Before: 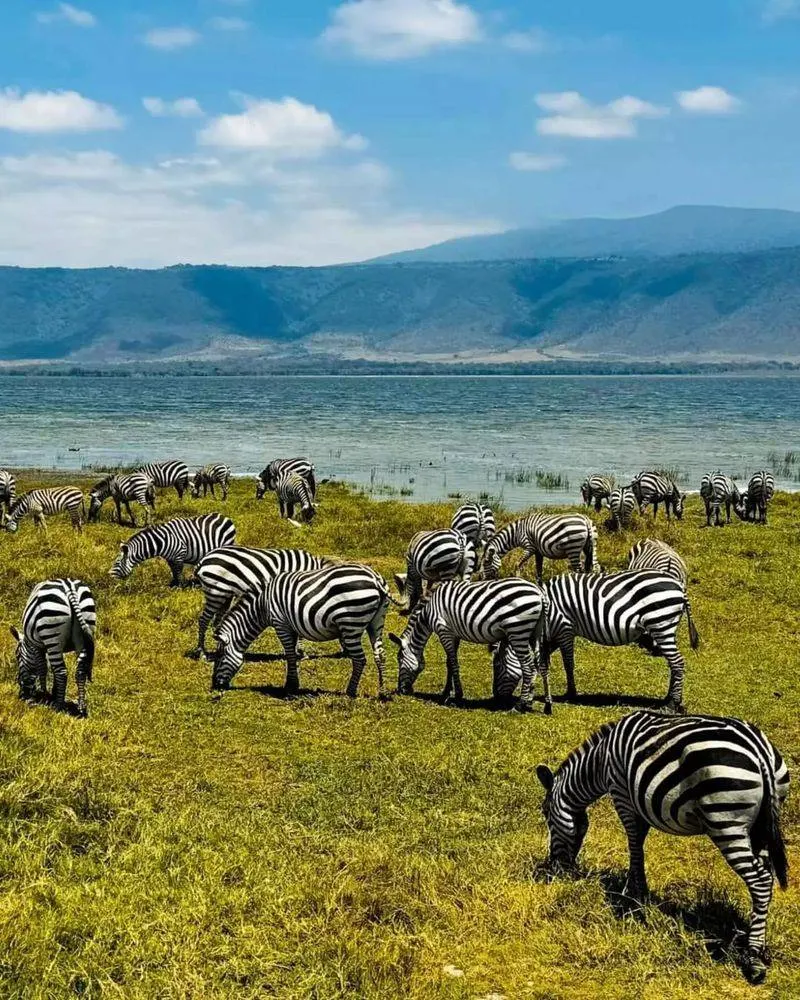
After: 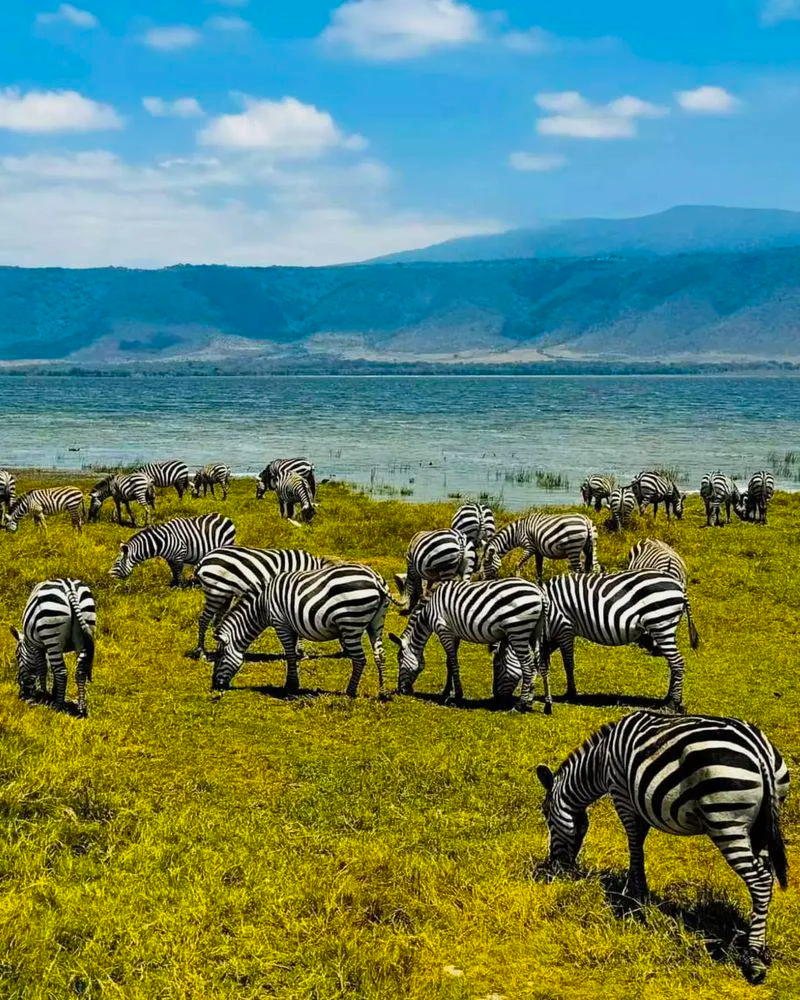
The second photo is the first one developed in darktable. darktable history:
shadows and highlights: shadows 24.99, highlights -24.42
filmic rgb: black relative exposure -16 EV, white relative exposure 2.94 EV, hardness 10
color balance rgb: perceptual saturation grading › global saturation 25.477%, global vibrance 20%
